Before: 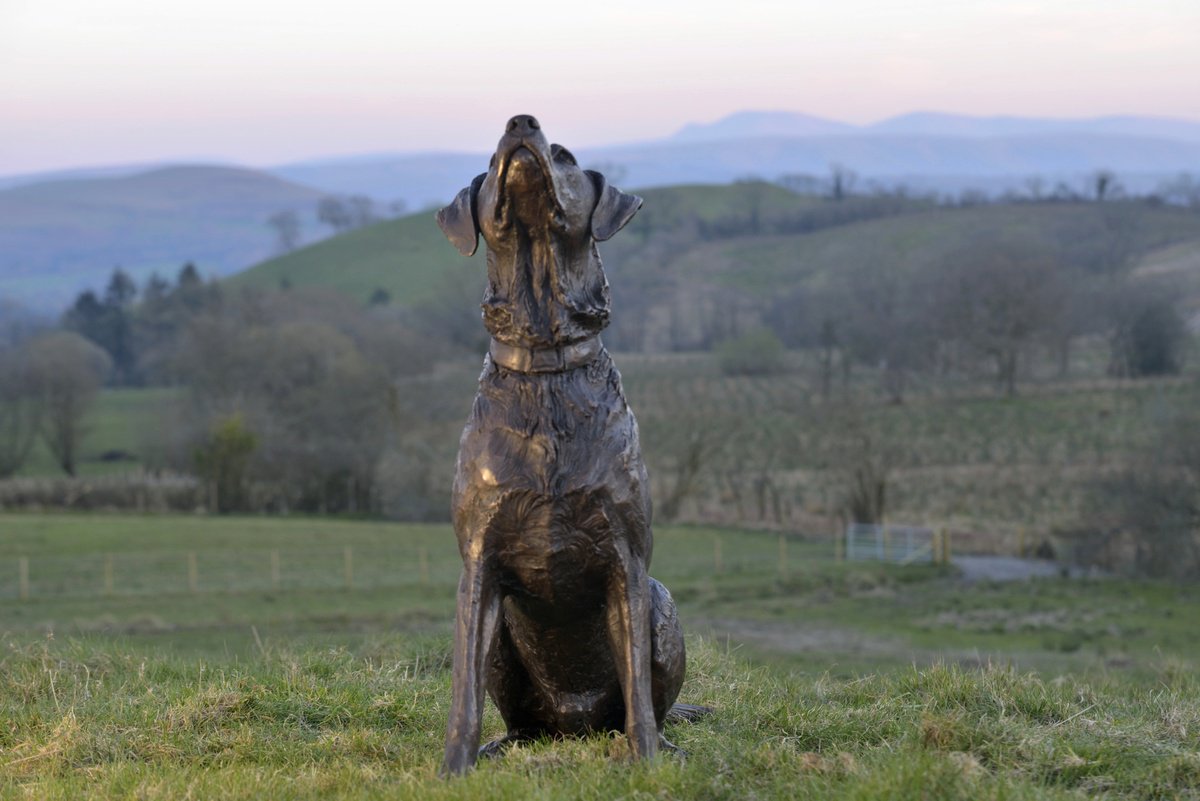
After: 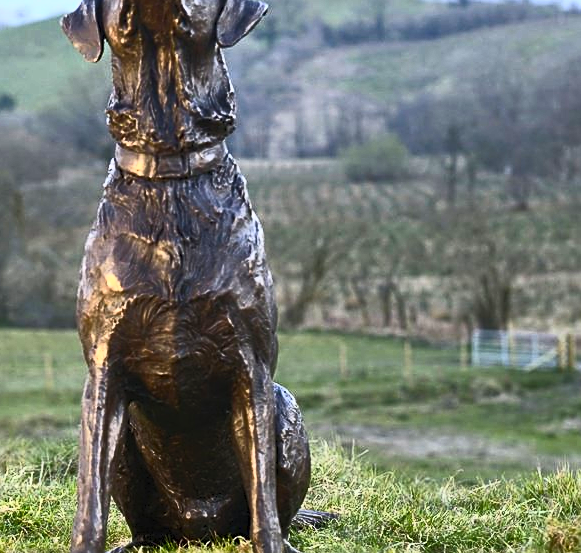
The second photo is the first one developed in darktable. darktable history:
crop: left 31.305%, top 24.344%, right 20.272%, bottom 6.505%
contrast brightness saturation: contrast 0.844, brightness 0.604, saturation 0.57
sharpen: on, module defaults
